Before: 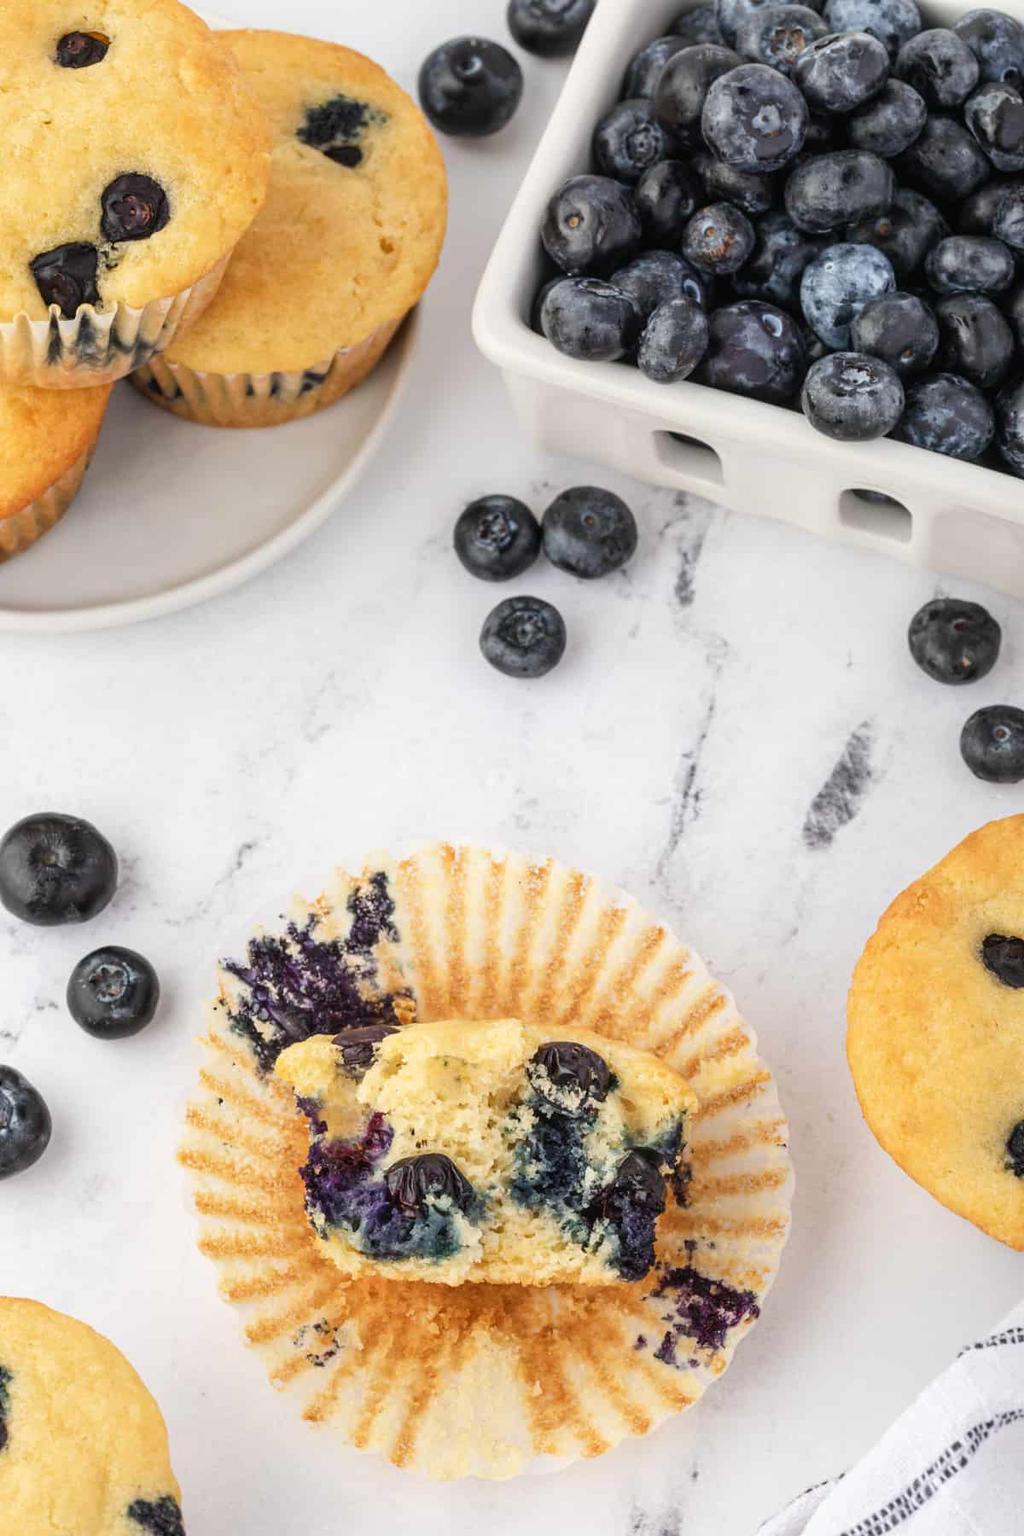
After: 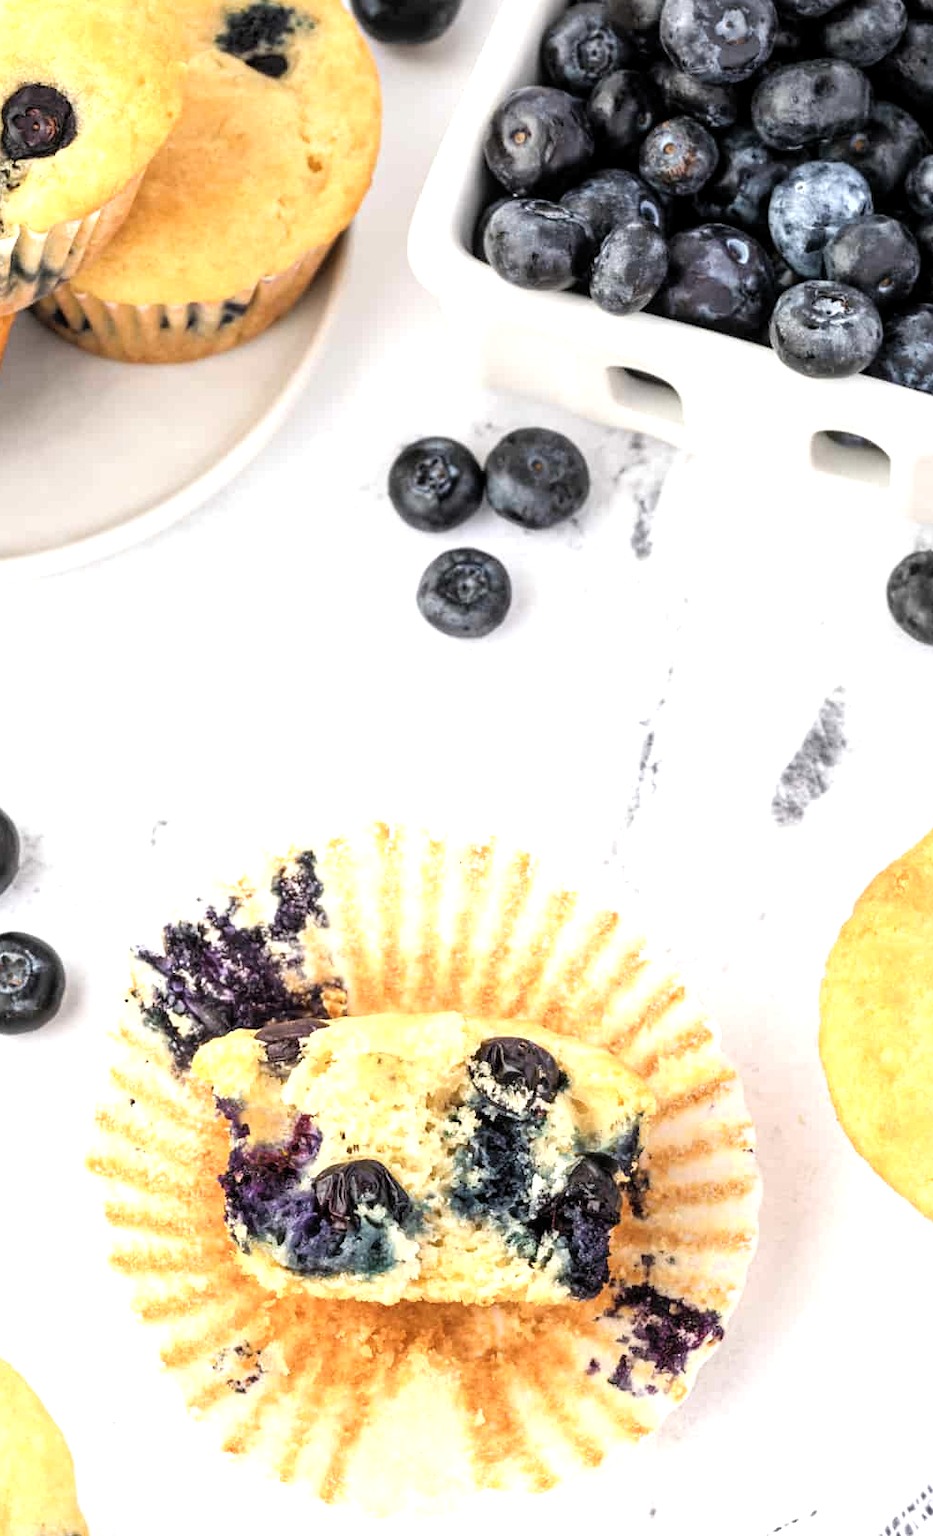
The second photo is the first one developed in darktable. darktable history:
base curve: preserve colors none
contrast brightness saturation: saturation -0.063
tone equalizer: -8 EV -0.727 EV, -7 EV -0.736 EV, -6 EV -0.62 EV, -5 EV -0.394 EV, -3 EV 0.401 EV, -2 EV 0.6 EV, -1 EV 0.7 EV, +0 EV 0.755 EV
crop: left 9.768%, top 6.316%, right 7.147%, bottom 2.475%
levels: levels [0.016, 0.5, 0.996]
